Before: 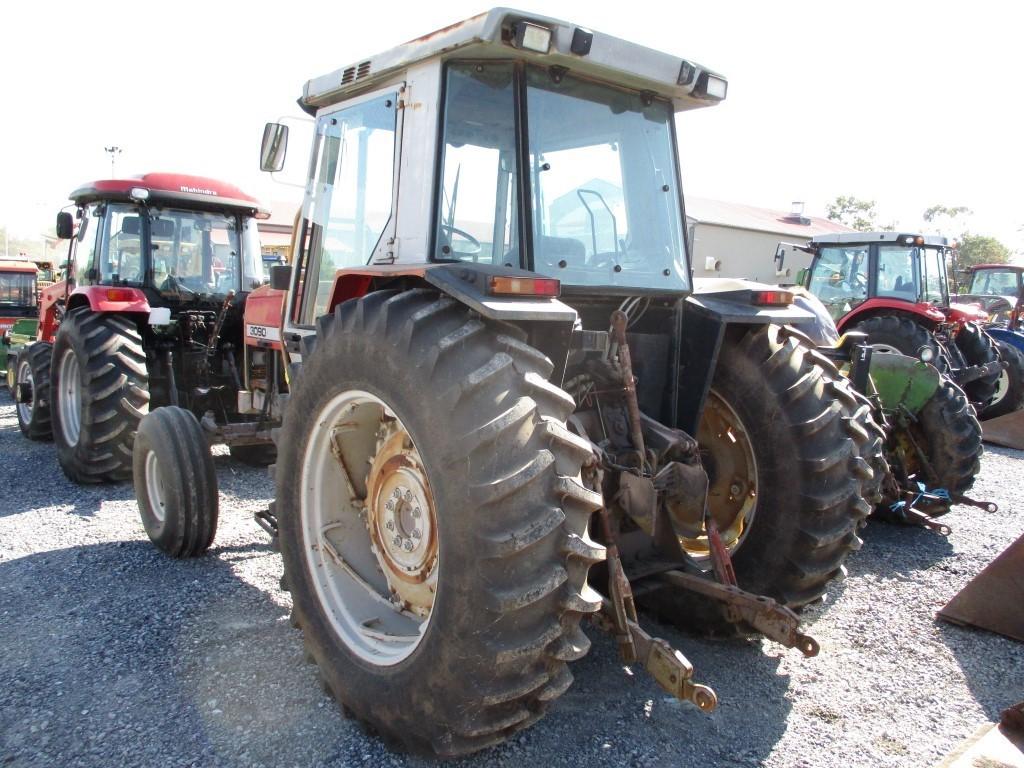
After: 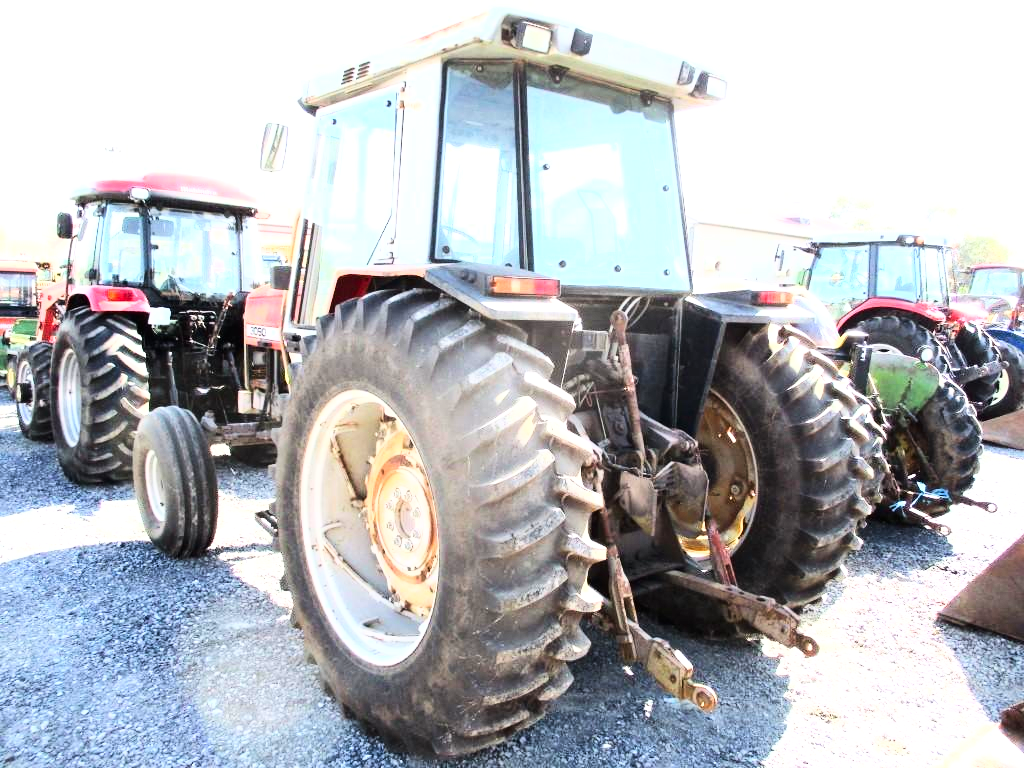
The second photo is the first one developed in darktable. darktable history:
contrast brightness saturation: brightness -0.091
base curve: curves: ch0 [(0, 0) (0.007, 0.004) (0.027, 0.03) (0.046, 0.07) (0.207, 0.54) (0.442, 0.872) (0.673, 0.972) (1, 1)]
exposure: black level correction 0, exposure 0.694 EV, compensate exposure bias true, compensate highlight preservation false
